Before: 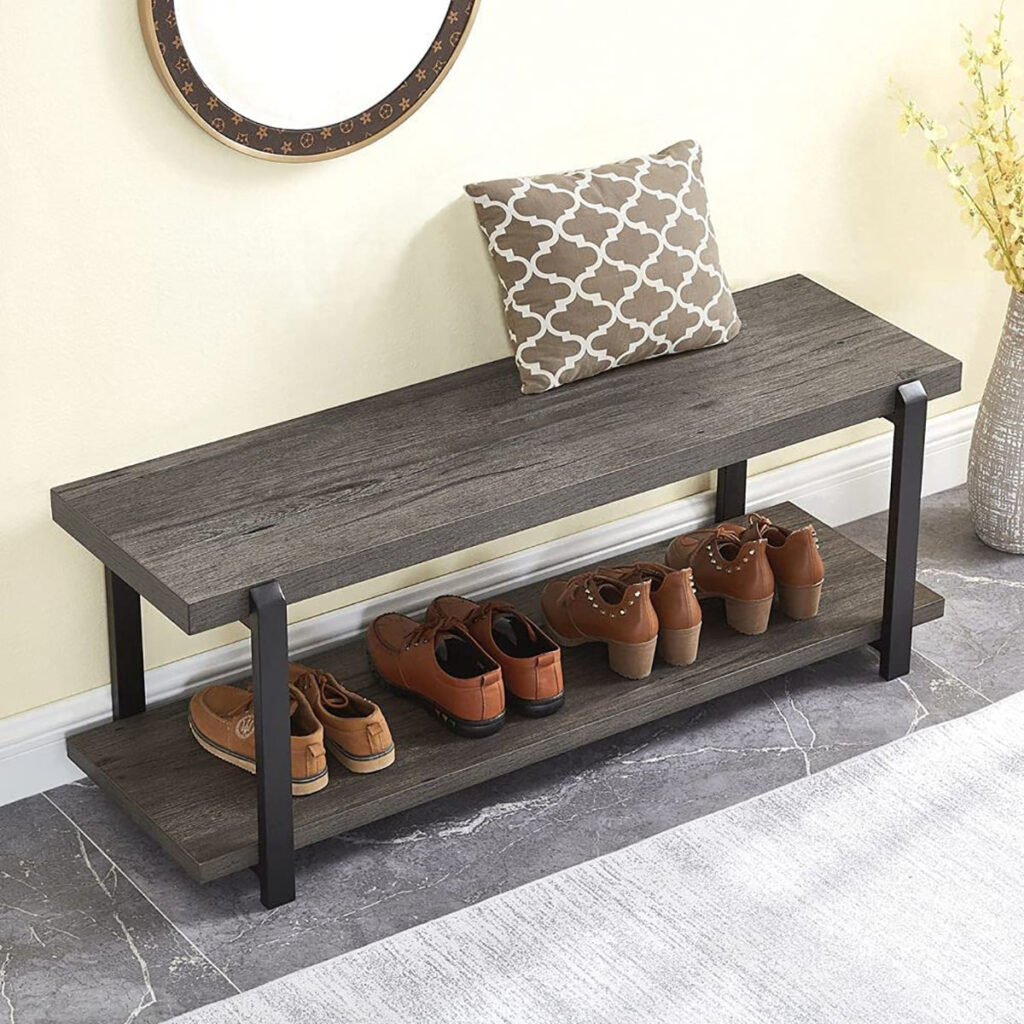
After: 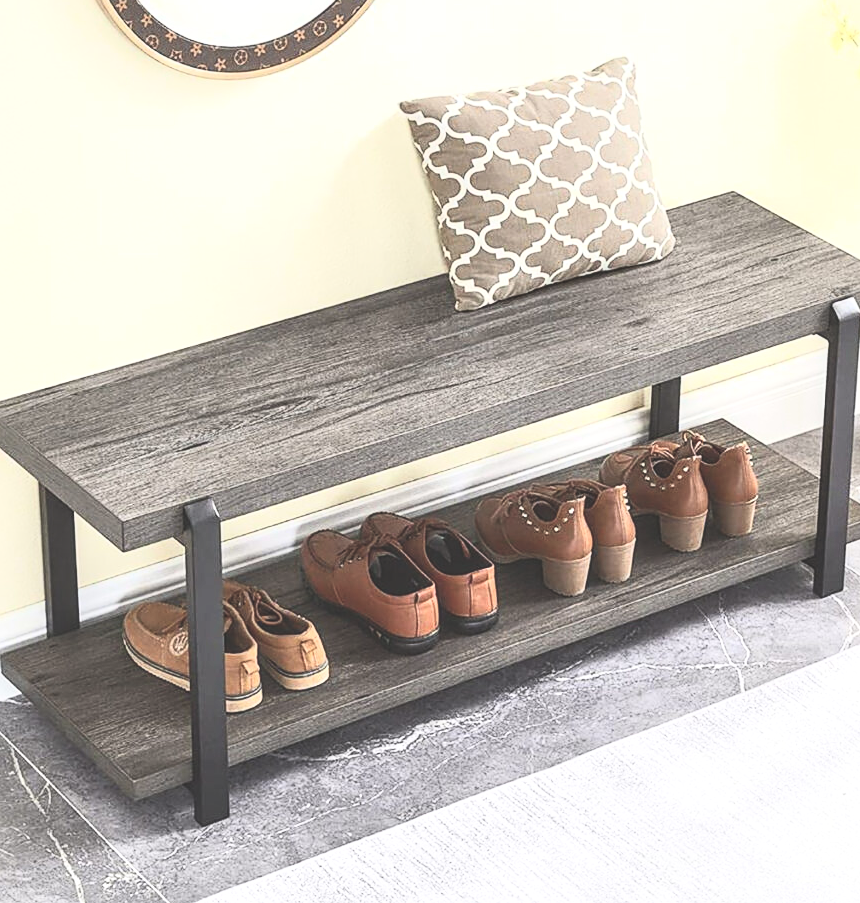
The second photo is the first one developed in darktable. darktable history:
crop: left 6.446%, top 8.188%, right 9.538%, bottom 3.548%
contrast brightness saturation: contrast 0.39, brightness 0.53
exposure: black level correction -0.015, compensate highlight preservation false
sharpen: amount 0.2
local contrast: on, module defaults
